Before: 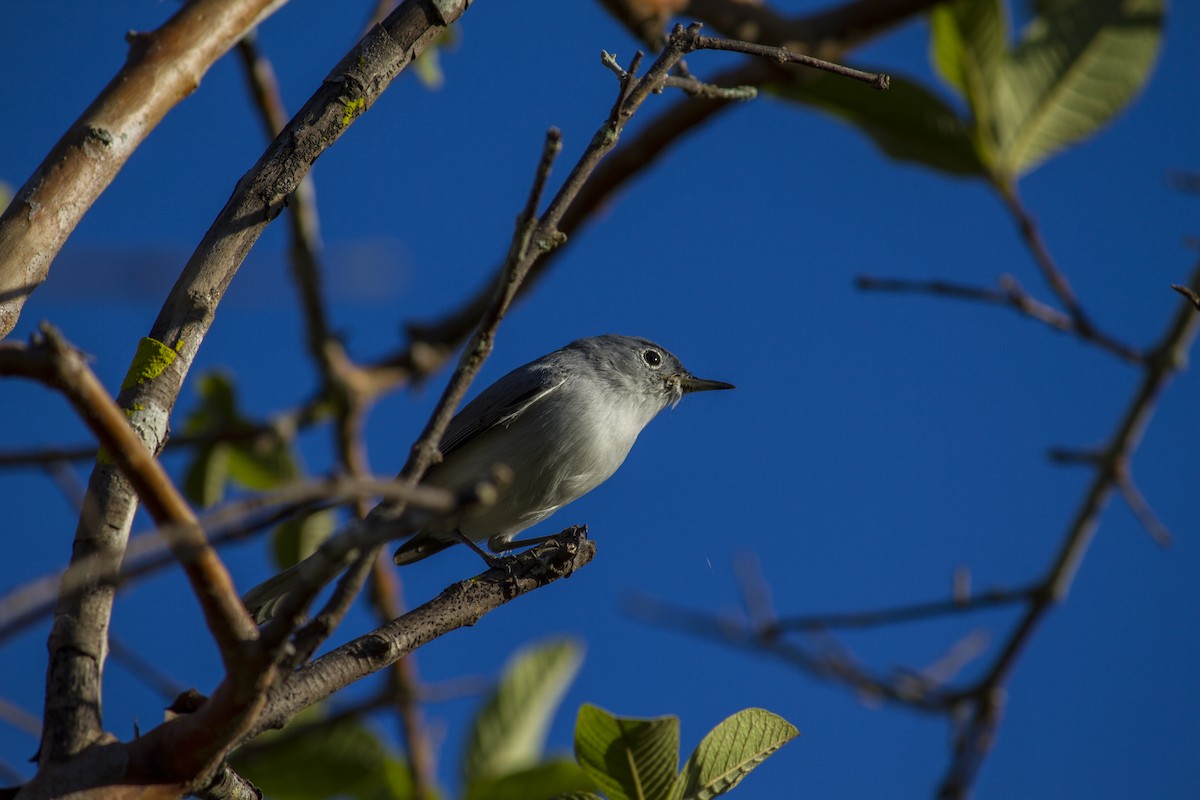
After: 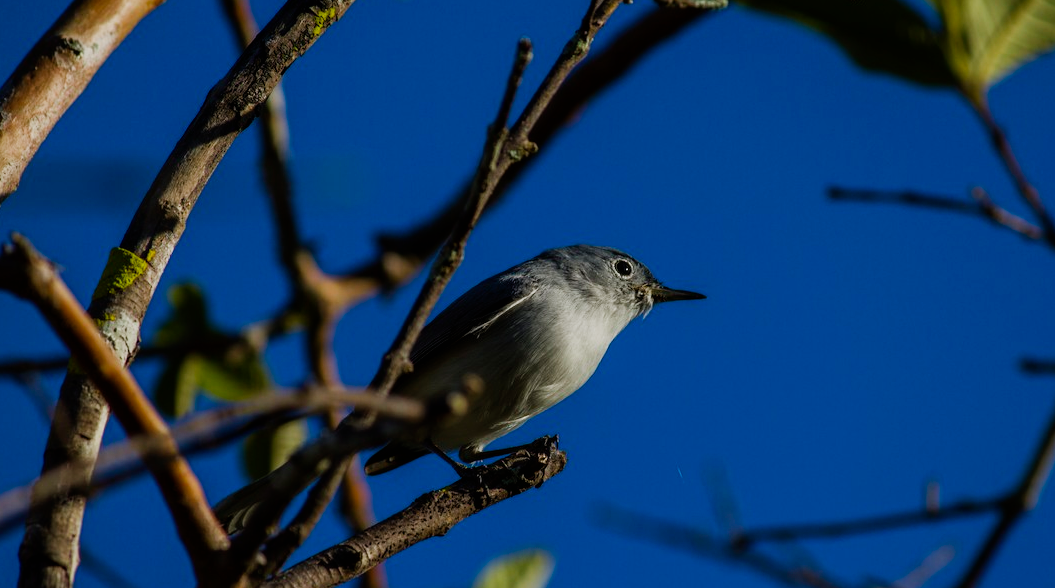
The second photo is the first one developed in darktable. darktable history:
crop and rotate: left 2.425%, top 11.305%, right 9.6%, bottom 15.08%
sigmoid: on, module defaults
